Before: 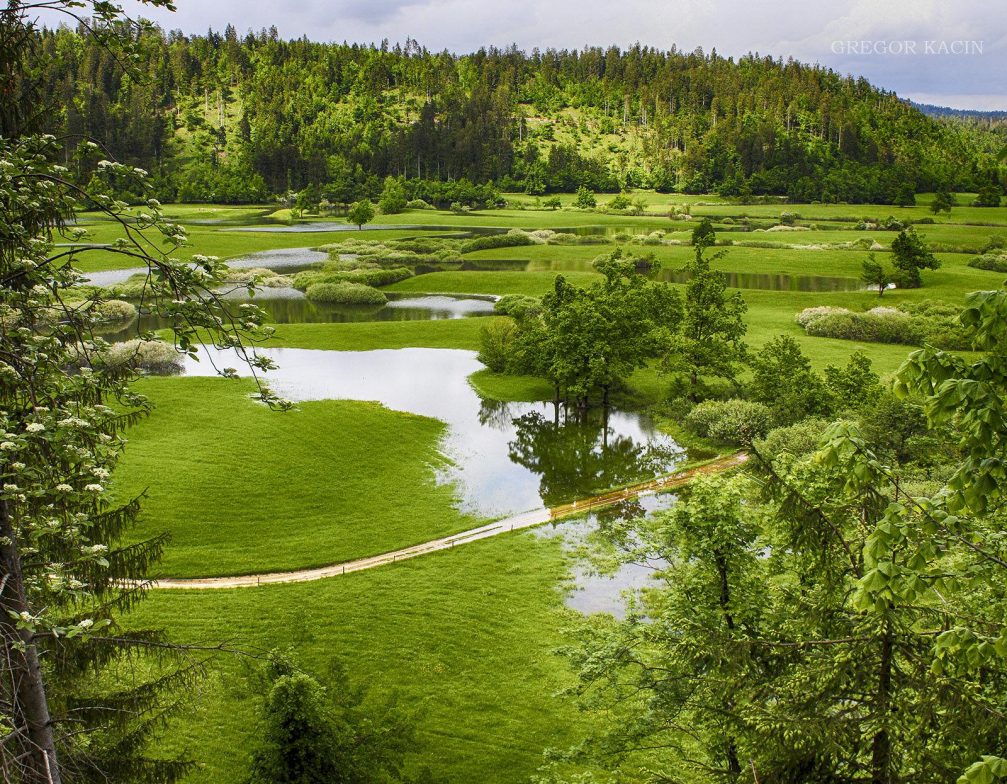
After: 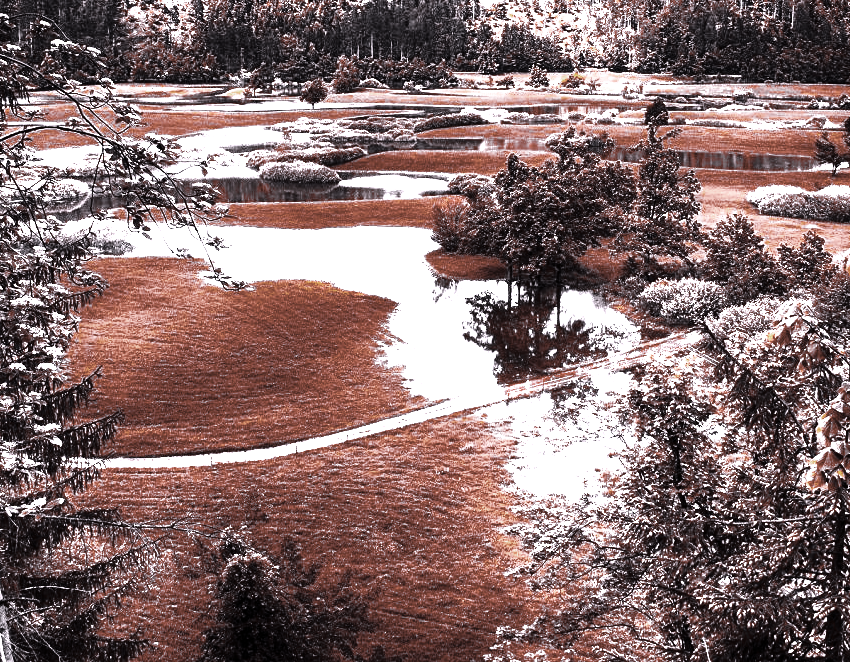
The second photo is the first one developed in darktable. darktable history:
exposure: exposure -0.242 EV, compensate highlight preservation false
crop and rotate: left 4.842%, top 15.51%, right 10.668%
color balance rgb: linear chroma grading › shadows -10%, linear chroma grading › global chroma 20%, perceptual saturation grading › global saturation 15%, perceptual brilliance grading › global brilliance 30%, perceptual brilliance grading › highlights 12%, perceptual brilliance grading › mid-tones 24%, global vibrance 20%
color correction: saturation 0.98
color balance: mode lift, gamma, gain (sRGB), lift [1, 1, 0.101, 1]
white balance: red 0.98, blue 1.61
color zones: curves: ch0 [(0, 0.613) (0.01, 0.613) (0.245, 0.448) (0.498, 0.529) (0.642, 0.665) (0.879, 0.777) (0.99, 0.613)]; ch1 [(0, 0.035) (0.121, 0.189) (0.259, 0.197) (0.415, 0.061) (0.589, 0.022) (0.732, 0.022) (0.857, 0.026) (0.991, 0.053)]
base curve: curves: ch0 [(0, 0) (0.026, 0.03) (0.109, 0.232) (0.351, 0.748) (0.669, 0.968) (1, 1)], preserve colors none
